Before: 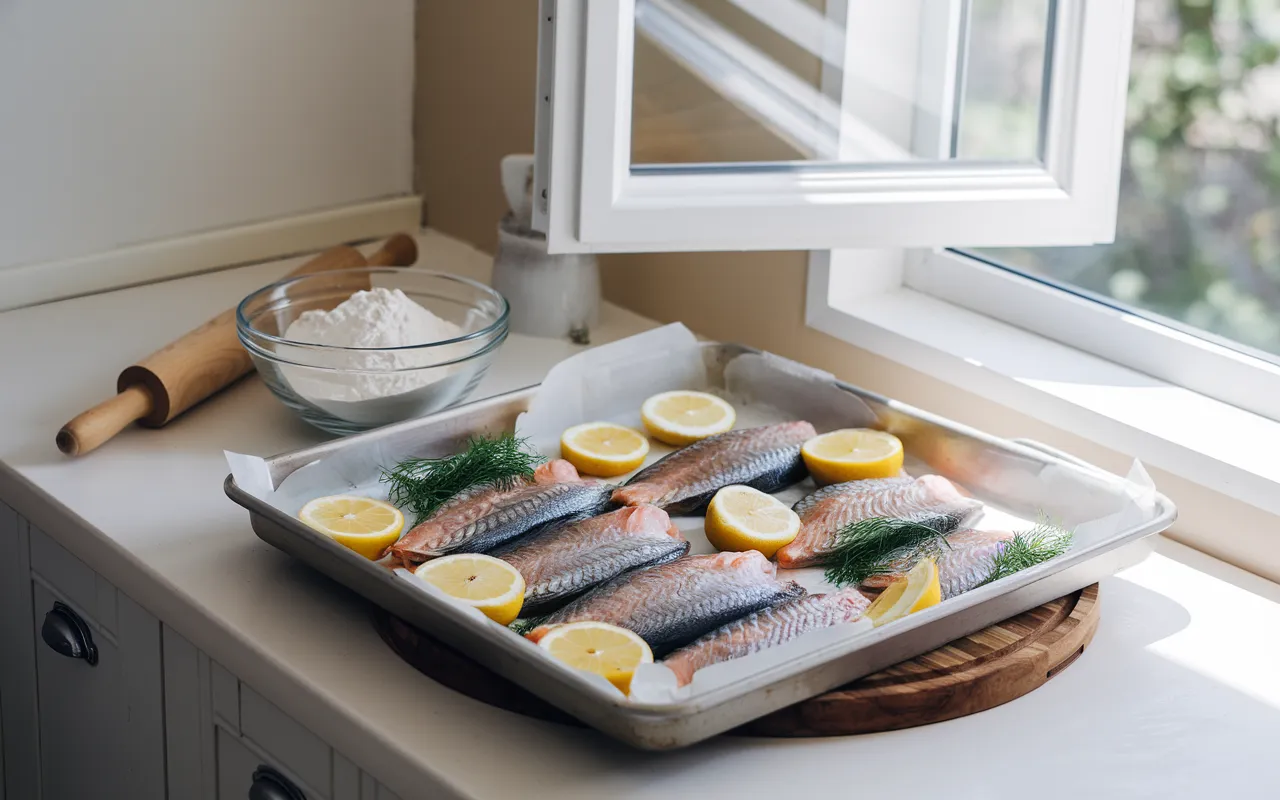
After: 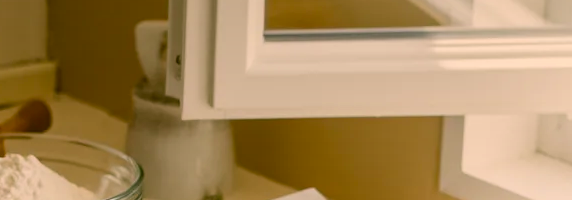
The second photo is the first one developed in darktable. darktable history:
color zones: curves: ch0 [(0, 0.613) (0.01, 0.613) (0.245, 0.448) (0.498, 0.529) (0.642, 0.665) (0.879, 0.777) (0.99, 0.613)]; ch1 [(0, 0) (0.143, 0) (0.286, 0) (0.429, 0) (0.571, 0) (0.714, 0) (0.857, 0)], mix -121.96%
graduated density: on, module defaults
color correction: highlights a* 8.98, highlights b* 15.09, shadows a* -0.49, shadows b* 26.52
crop: left 28.64%, top 16.832%, right 26.637%, bottom 58.055%
